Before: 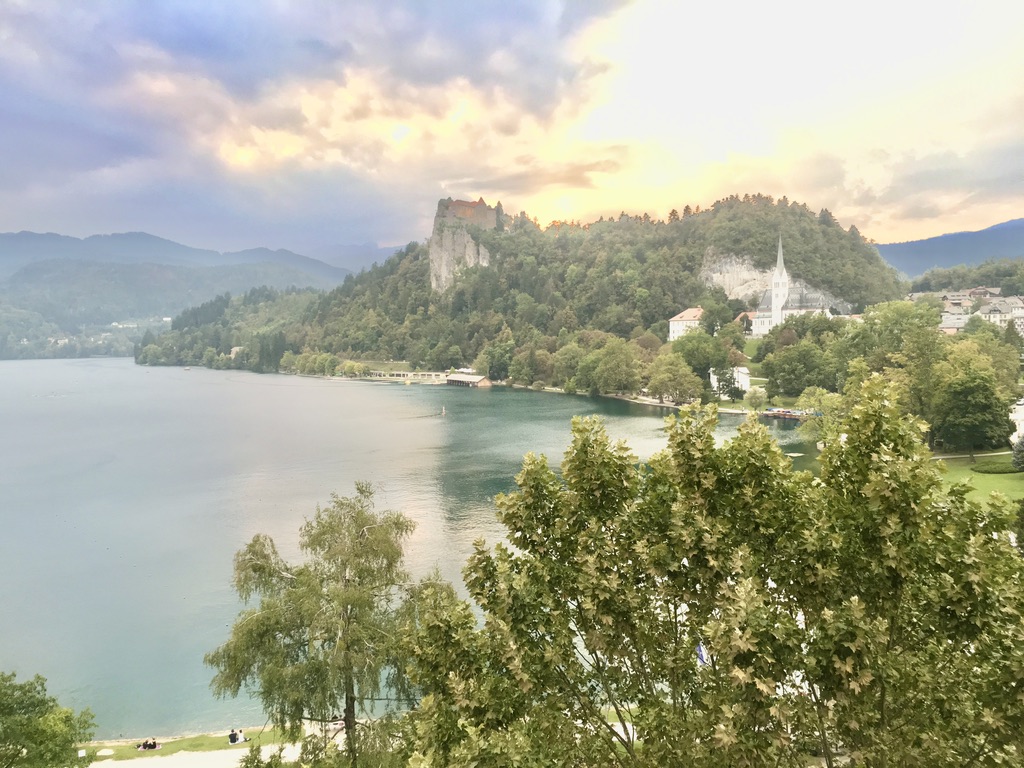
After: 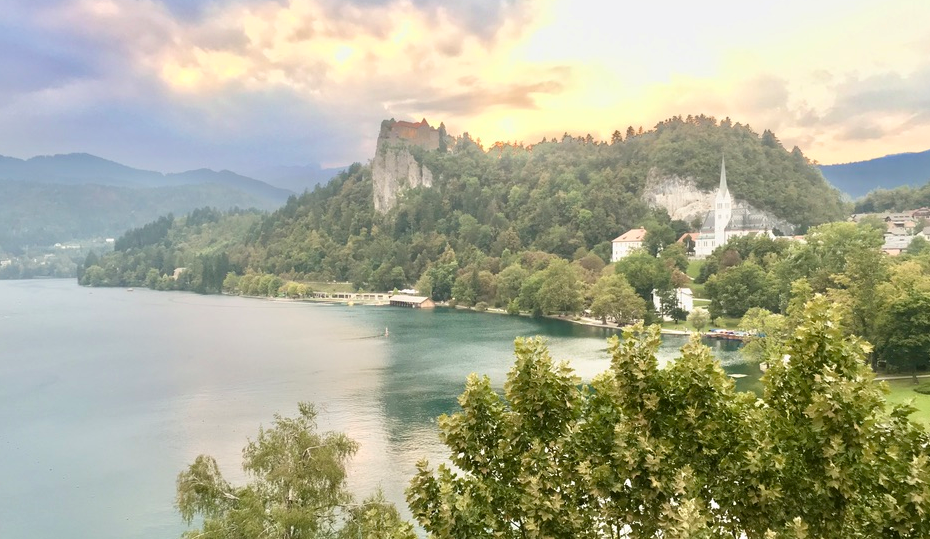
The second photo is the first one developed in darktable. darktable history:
crop: left 5.596%, top 10.314%, right 3.534%, bottom 19.395%
contrast equalizer: octaves 7, y [[0.515 ×6], [0.507 ×6], [0.425 ×6], [0 ×6], [0 ×6]]
